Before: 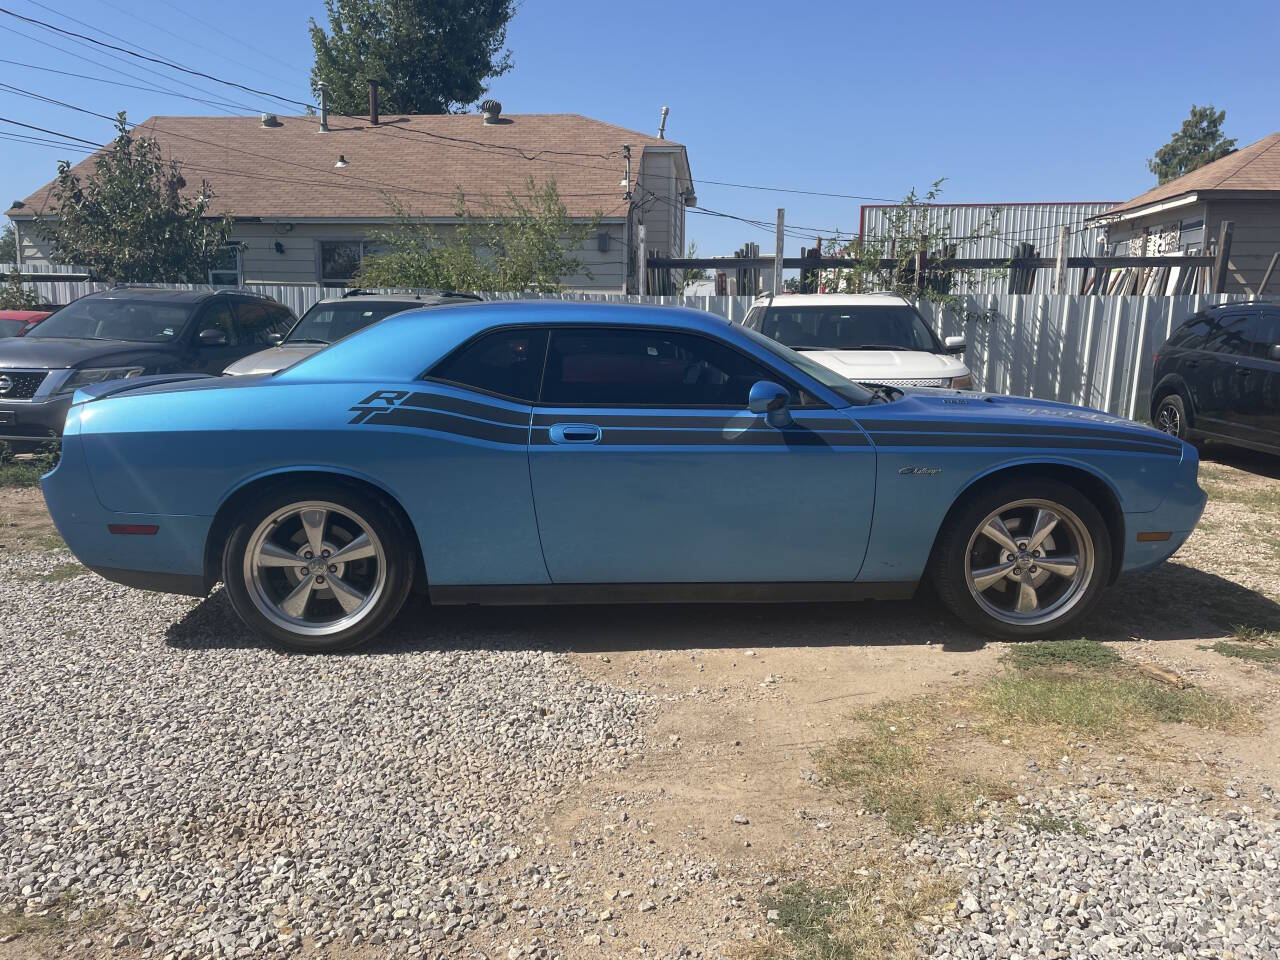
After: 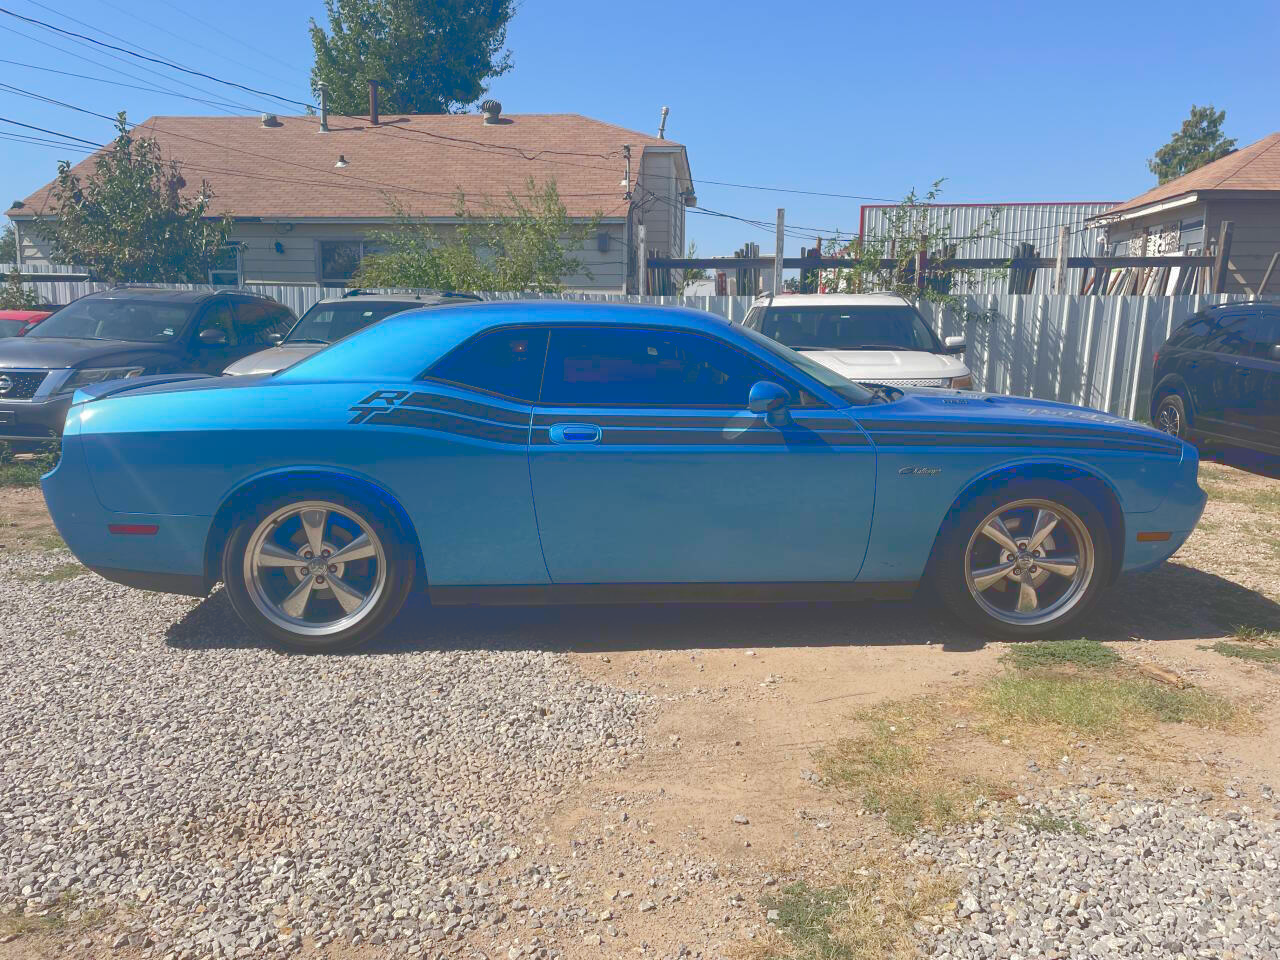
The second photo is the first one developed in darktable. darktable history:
tone curve: curves: ch0 [(0, 0) (0.003, 0.264) (0.011, 0.264) (0.025, 0.265) (0.044, 0.269) (0.069, 0.273) (0.1, 0.28) (0.136, 0.292) (0.177, 0.309) (0.224, 0.336) (0.277, 0.371) (0.335, 0.412) (0.399, 0.469) (0.468, 0.533) (0.543, 0.595) (0.623, 0.66) (0.709, 0.73) (0.801, 0.8) (0.898, 0.854) (1, 1)], color space Lab, linked channels, preserve colors none
